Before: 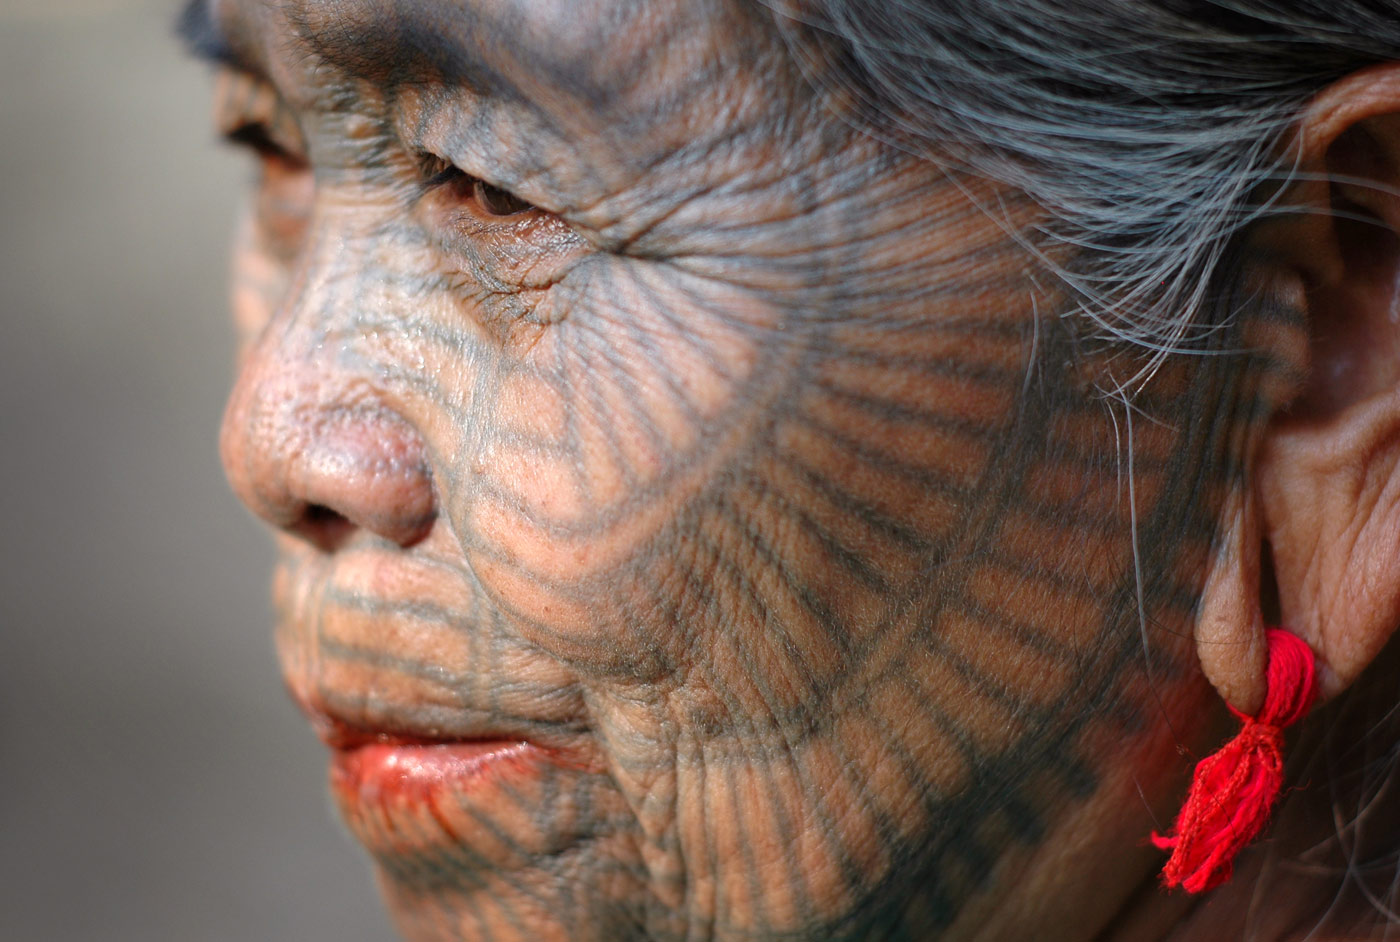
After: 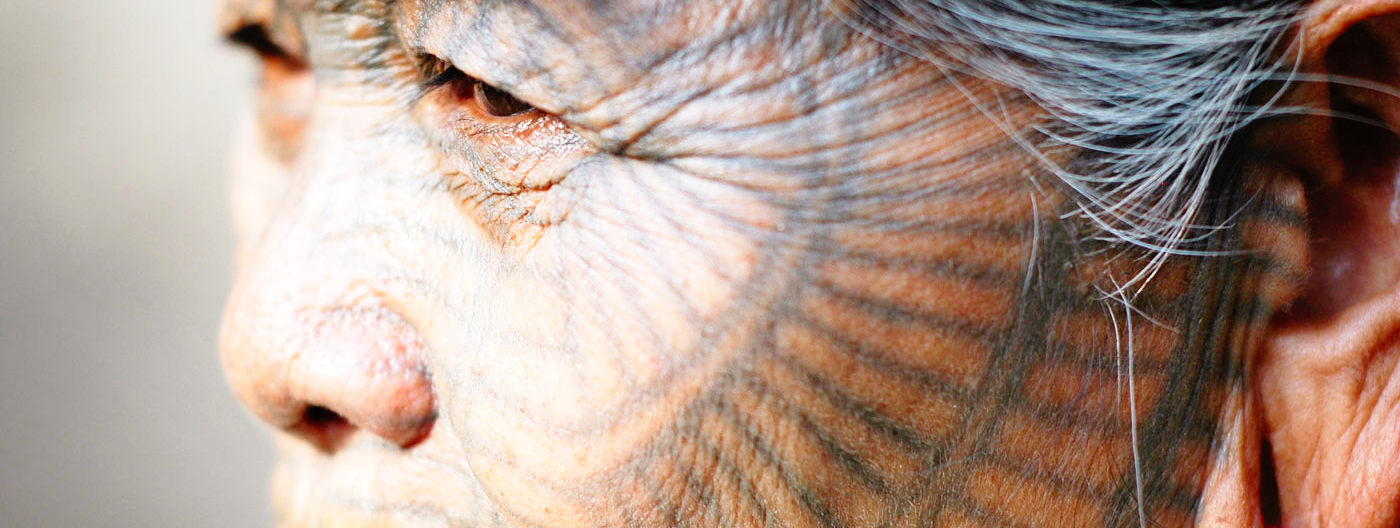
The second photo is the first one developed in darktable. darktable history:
base curve: curves: ch0 [(0, 0) (0.012, 0.01) (0.073, 0.168) (0.31, 0.711) (0.645, 0.957) (1, 1)], preserve colors none
crop and rotate: top 10.605%, bottom 33.274%
